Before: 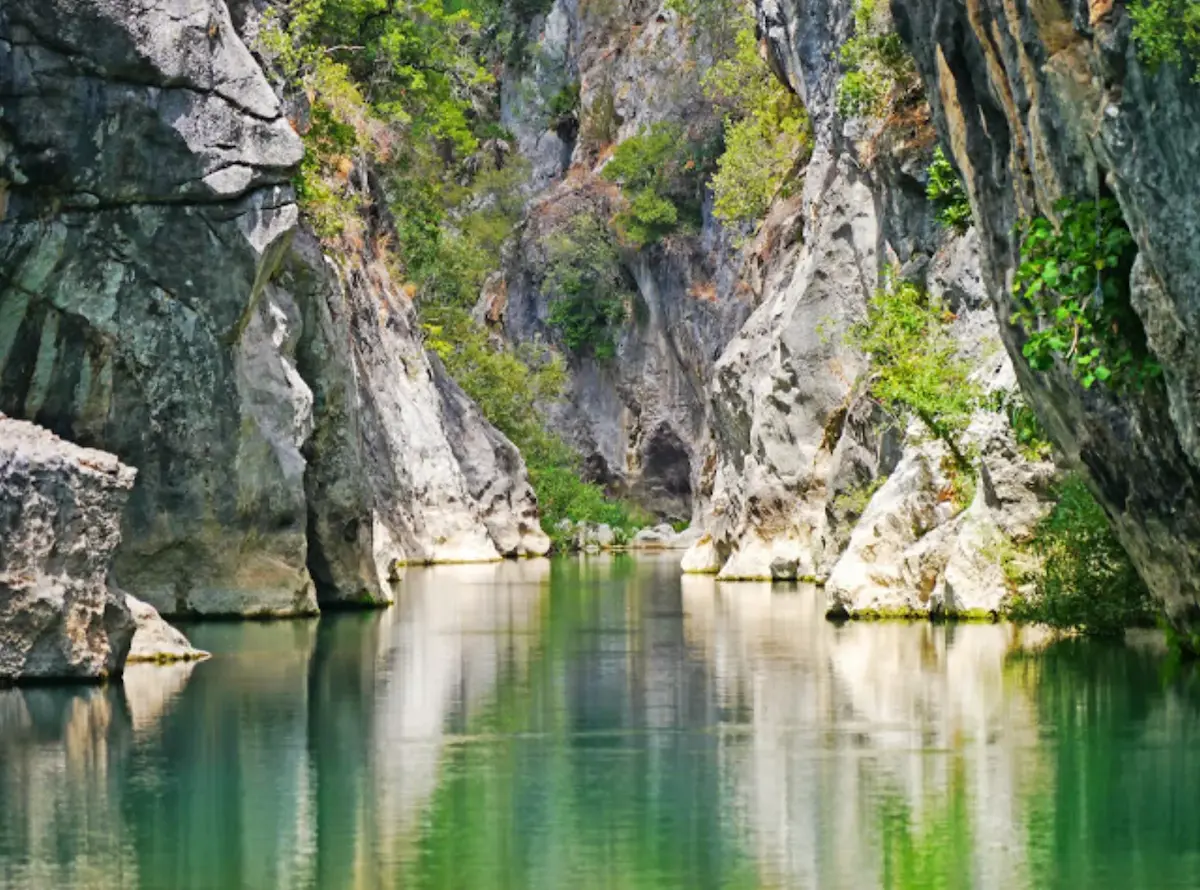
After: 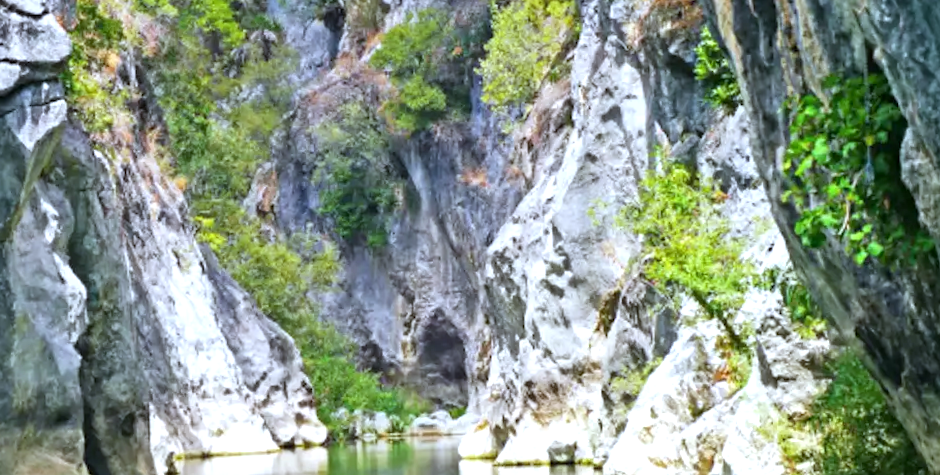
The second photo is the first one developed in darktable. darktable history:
white balance: red 0.926, green 1.003, blue 1.133
rotate and perspective: rotation -1.42°, crop left 0.016, crop right 0.984, crop top 0.035, crop bottom 0.965
exposure: black level correction 0.001, exposure 0.5 EV, compensate exposure bias true, compensate highlight preservation false
crop: left 18.38%, top 11.092%, right 2.134%, bottom 33.217%
